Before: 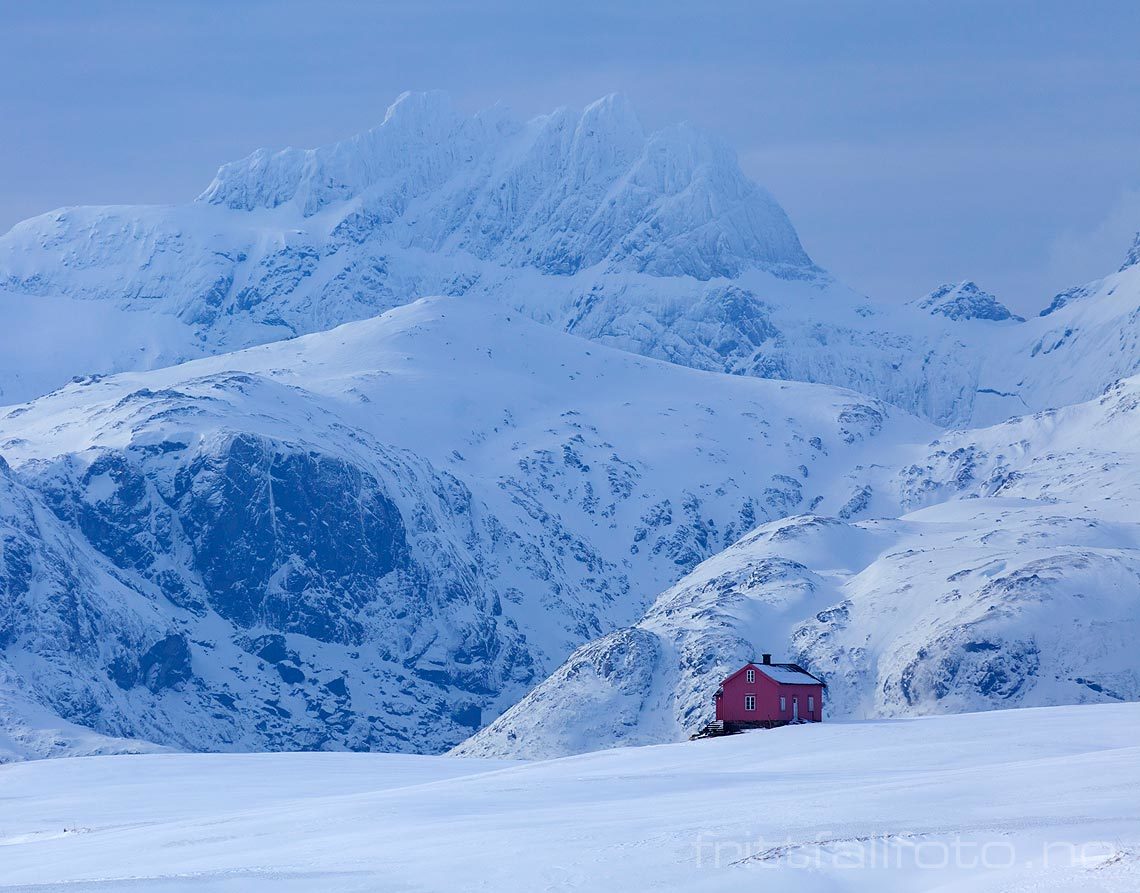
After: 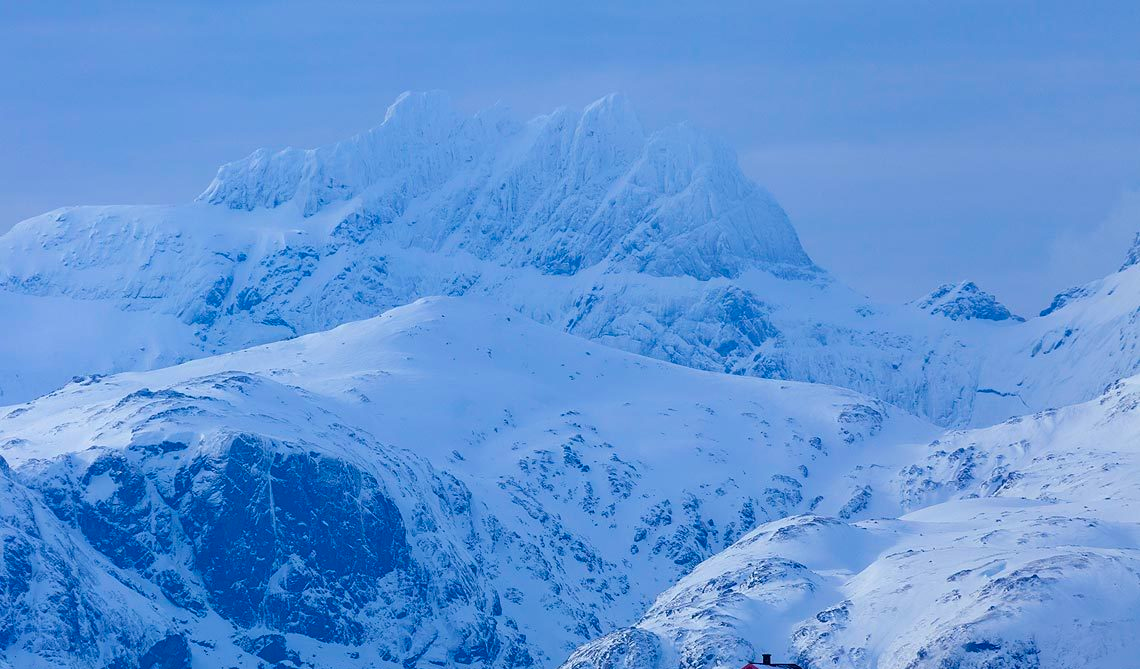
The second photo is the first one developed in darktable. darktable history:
crop: bottom 24.988%
tone equalizer: edges refinement/feathering 500, mask exposure compensation -1.57 EV, preserve details no
color balance rgb: perceptual saturation grading › global saturation 25.456%, global vibrance 11.249%
